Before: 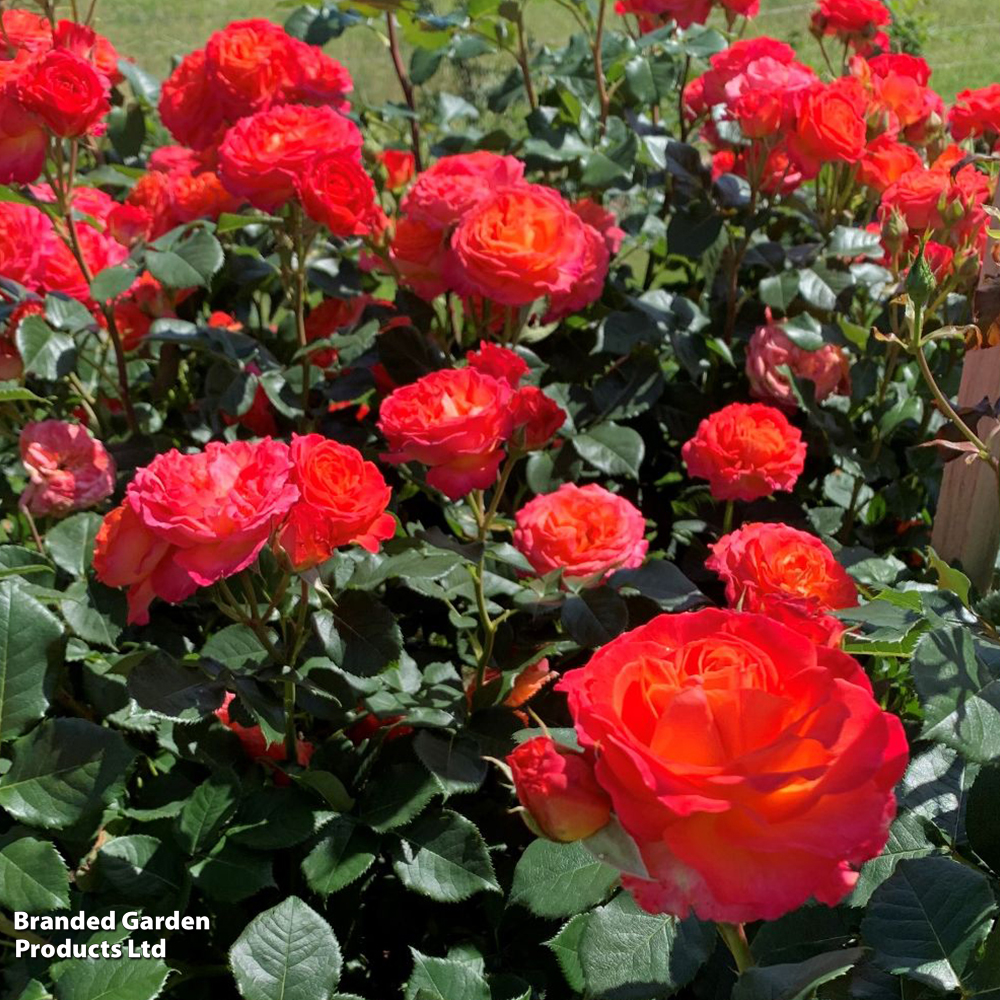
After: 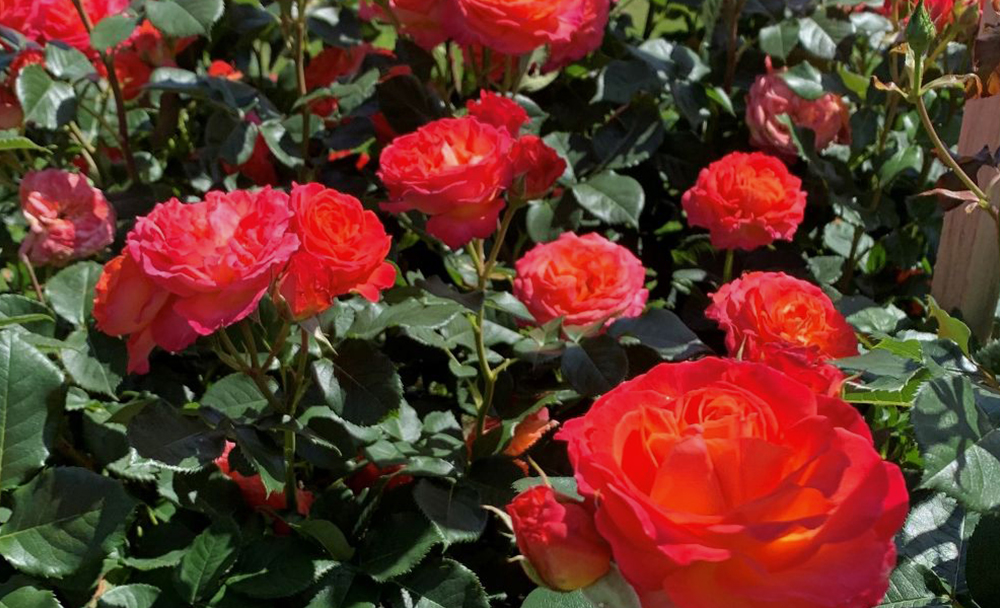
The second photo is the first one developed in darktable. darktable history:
crop and rotate: top 25.136%, bottom 14.009%
color zones: curves: ch0 [(0.068, 0.464) (0.25, 0.5) (0.48, 0.508) (0.75, 0.536) (0.886, 0.476) (0.967, 0.456)]; ch1 [(0.066, 0.456) (0.25, 0.5) (0.616, 0.508) (0.746, 0.56) (0.934, 0.444)]
